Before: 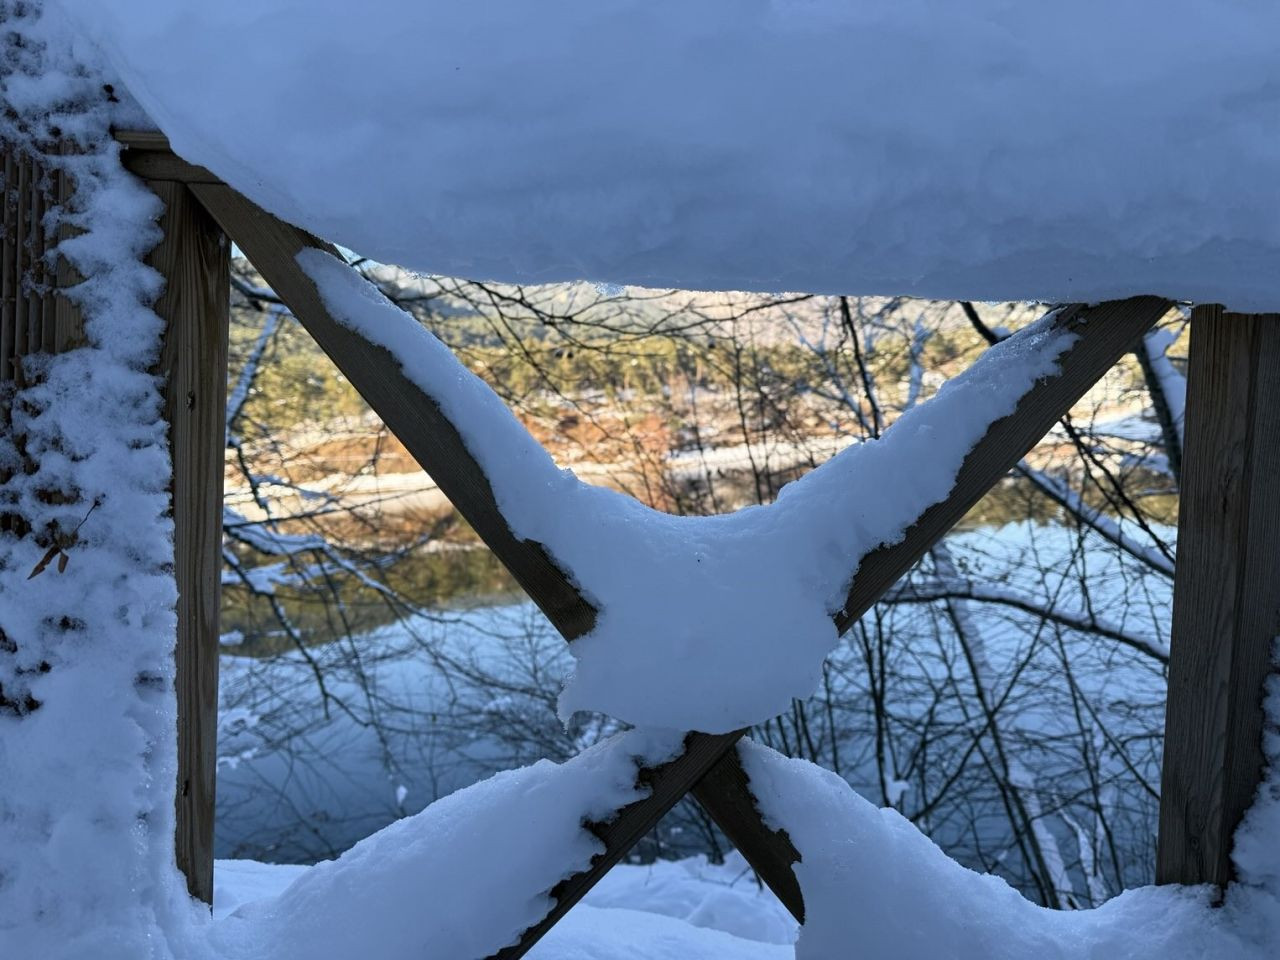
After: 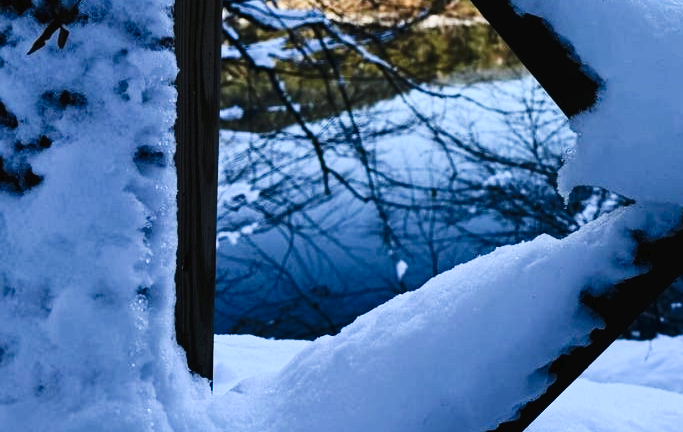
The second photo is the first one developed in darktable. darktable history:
white balance: red 0.976, blue 1.04
crop and rotate: top 54.778%, right 46.61%, bottom 0.159%
contrast brightness saturation: contrast 0.28
exposure: exposure 0.02 EV, compensate highlight preservation false
tone curve: curves: ch0 [(0, 0) (0.003, 0.02) (0.011, 0.021) (0.025, 0.022) (0.044, 0.023) (0.069, 0.026) (0.1, 0.04) (0.136, 0.06) (0.177, 0.092) (0.224, 0.127) (0.277, 0.176) (0.335, 0.258) (0.399, 0.349) (0.468, 0.444) (0.543, 0.546) (0.623, 0.649) (0.709, 0.754) (0.801, 0.842) (0.898, 0.922) (1, 1)], preserve colors none
